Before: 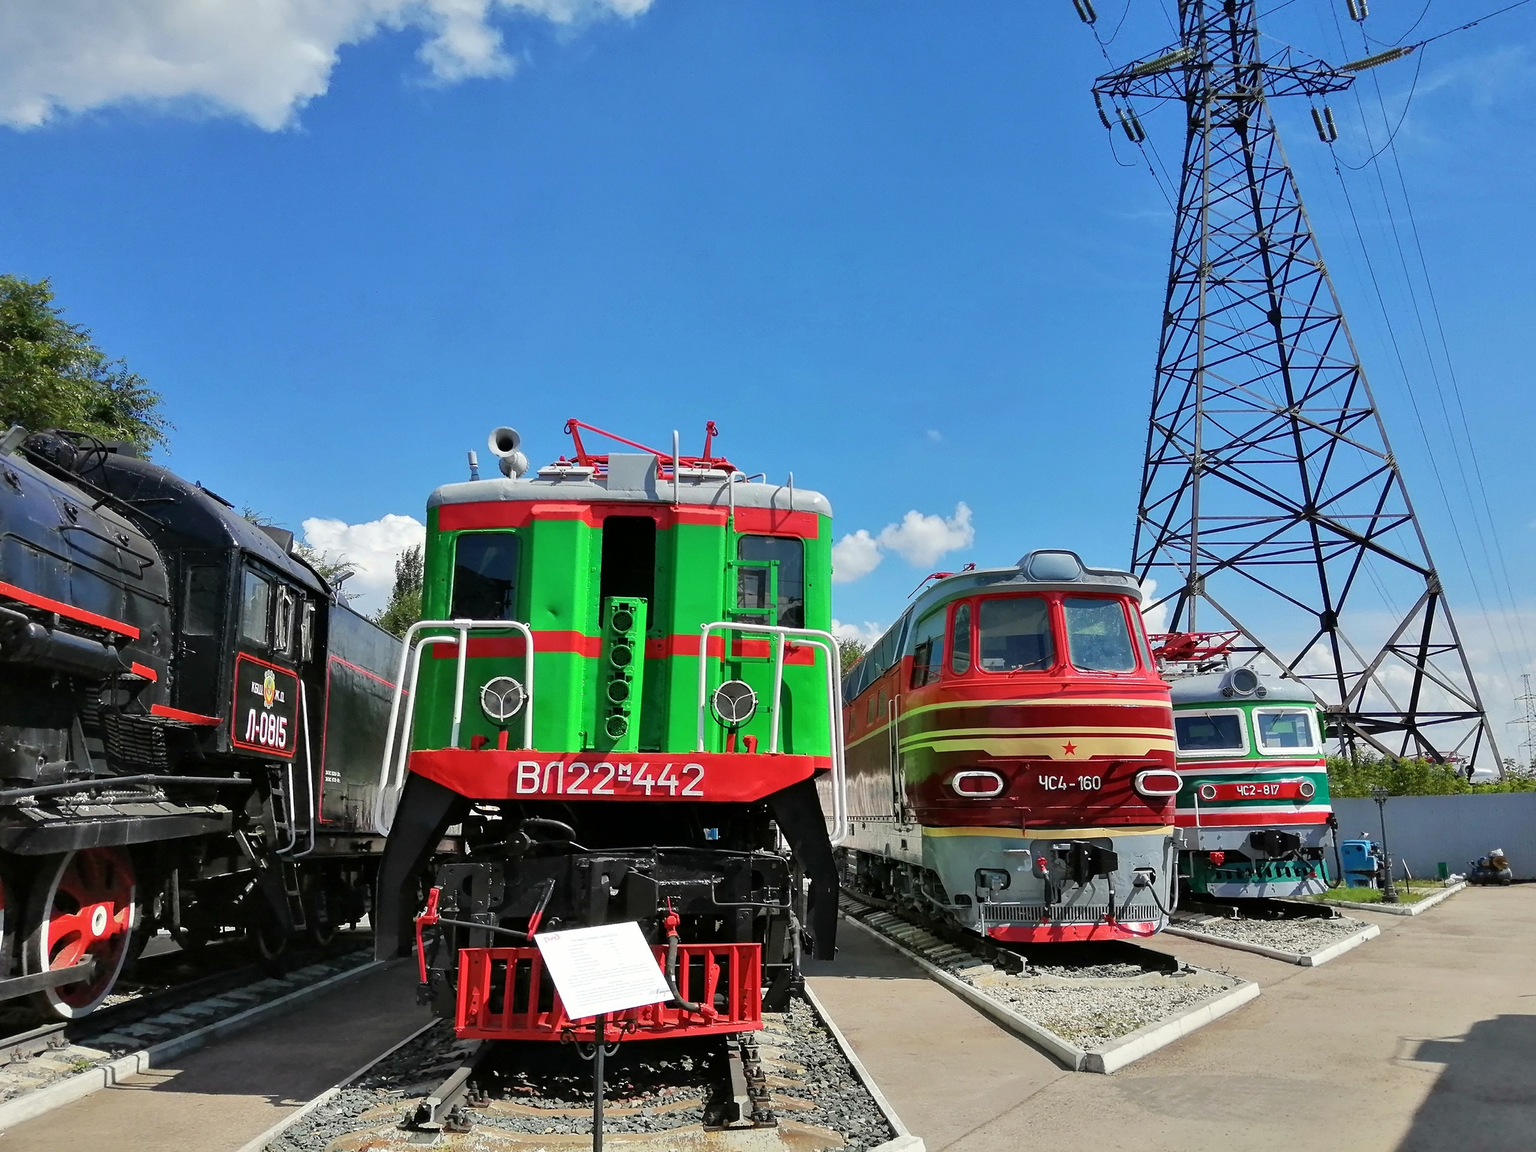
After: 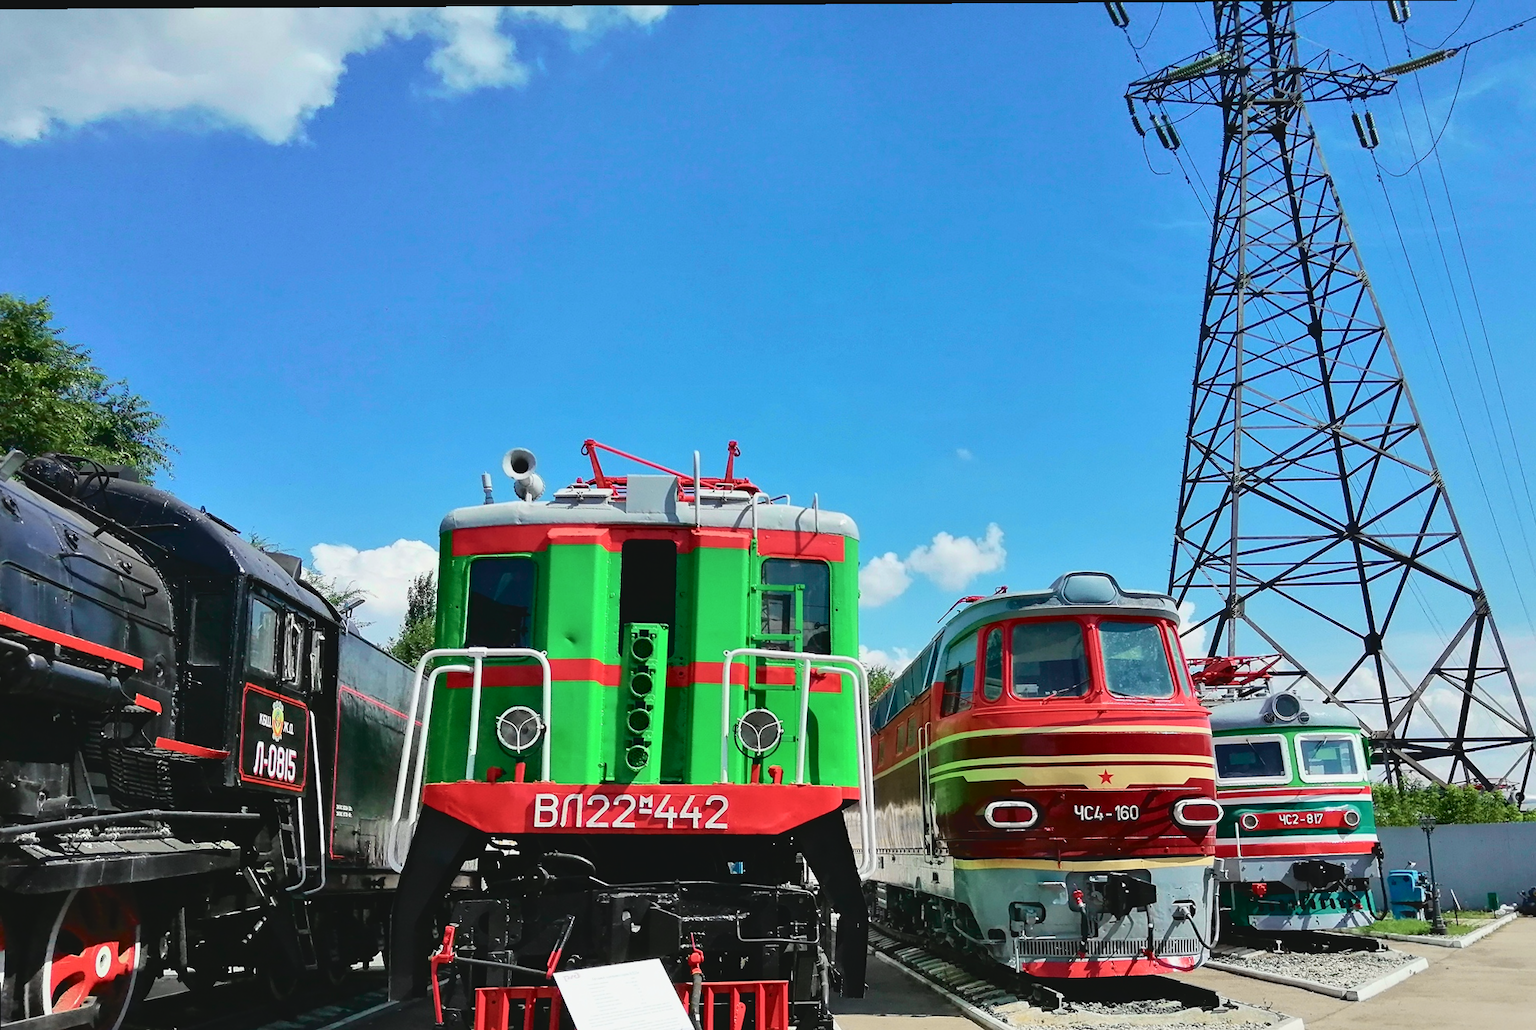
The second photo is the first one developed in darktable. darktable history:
tone equalizer: edges refinement/feathering 500, mask exposure compensation -1.57 EV, preserve details no
crop and rotate: angle 0.352°, left 0.332%, right 3.428%, bottom 14.161%
tone curve: curves: ch0 [(0, 0.056) (0.049, 0.073) (0.155, 0.127) (0.33, 0.331) (0.432, 0.46) (0.601, 0.655) (0.843, 0.876) (1, 0.965)]; ch1 [(0, 0) (0.339, 0.334) (0.445, 0.419) (0.476, 0.454) (0.497, 0.494) (0.53, 0.511) (0.557, 0.549) (0.613, 0.614) (0.728, 0.729) (1, 1)]; ch2 [(0, 0) (0.327, 0.318) (0.417, 0.426) (0.46, 0.453) (0.502, 0.5) (0.526, 0.52) (0.54, 0.543) (0.606, 0.61) (0.74, 0.716) (1, 1)], color space Lab, independent channels, preserve colors none
